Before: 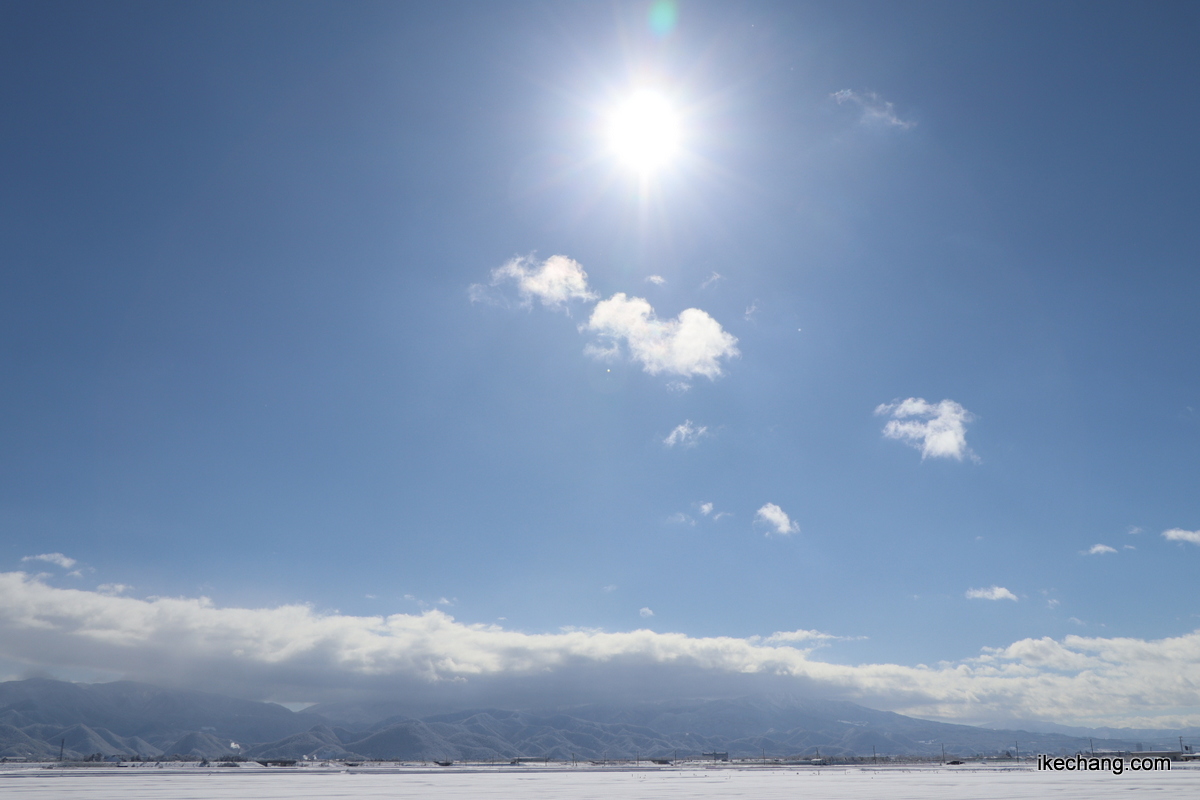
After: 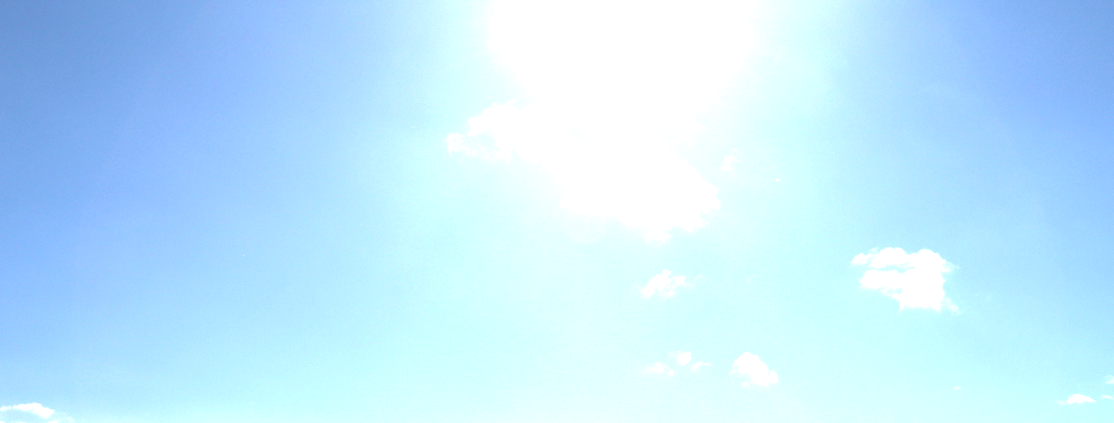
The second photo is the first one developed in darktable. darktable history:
exposure: exposure 1 EV, compensate highlight preservation false
tone equalizer: -8 EV -0.713 EV, -7 EV -0.736 EV, -6 EV -0.595 EV, -5 EV -0.37 EV, -3 EV 0.39 EV, -2 EV 0.6 EV, -1 EV 0.695 EV, +0 EV 0.743 EV, luminance estimator HSV value / RGB max
crop: left 1.851%, top 18.811%, right 5.276%, bottom 28.232%
